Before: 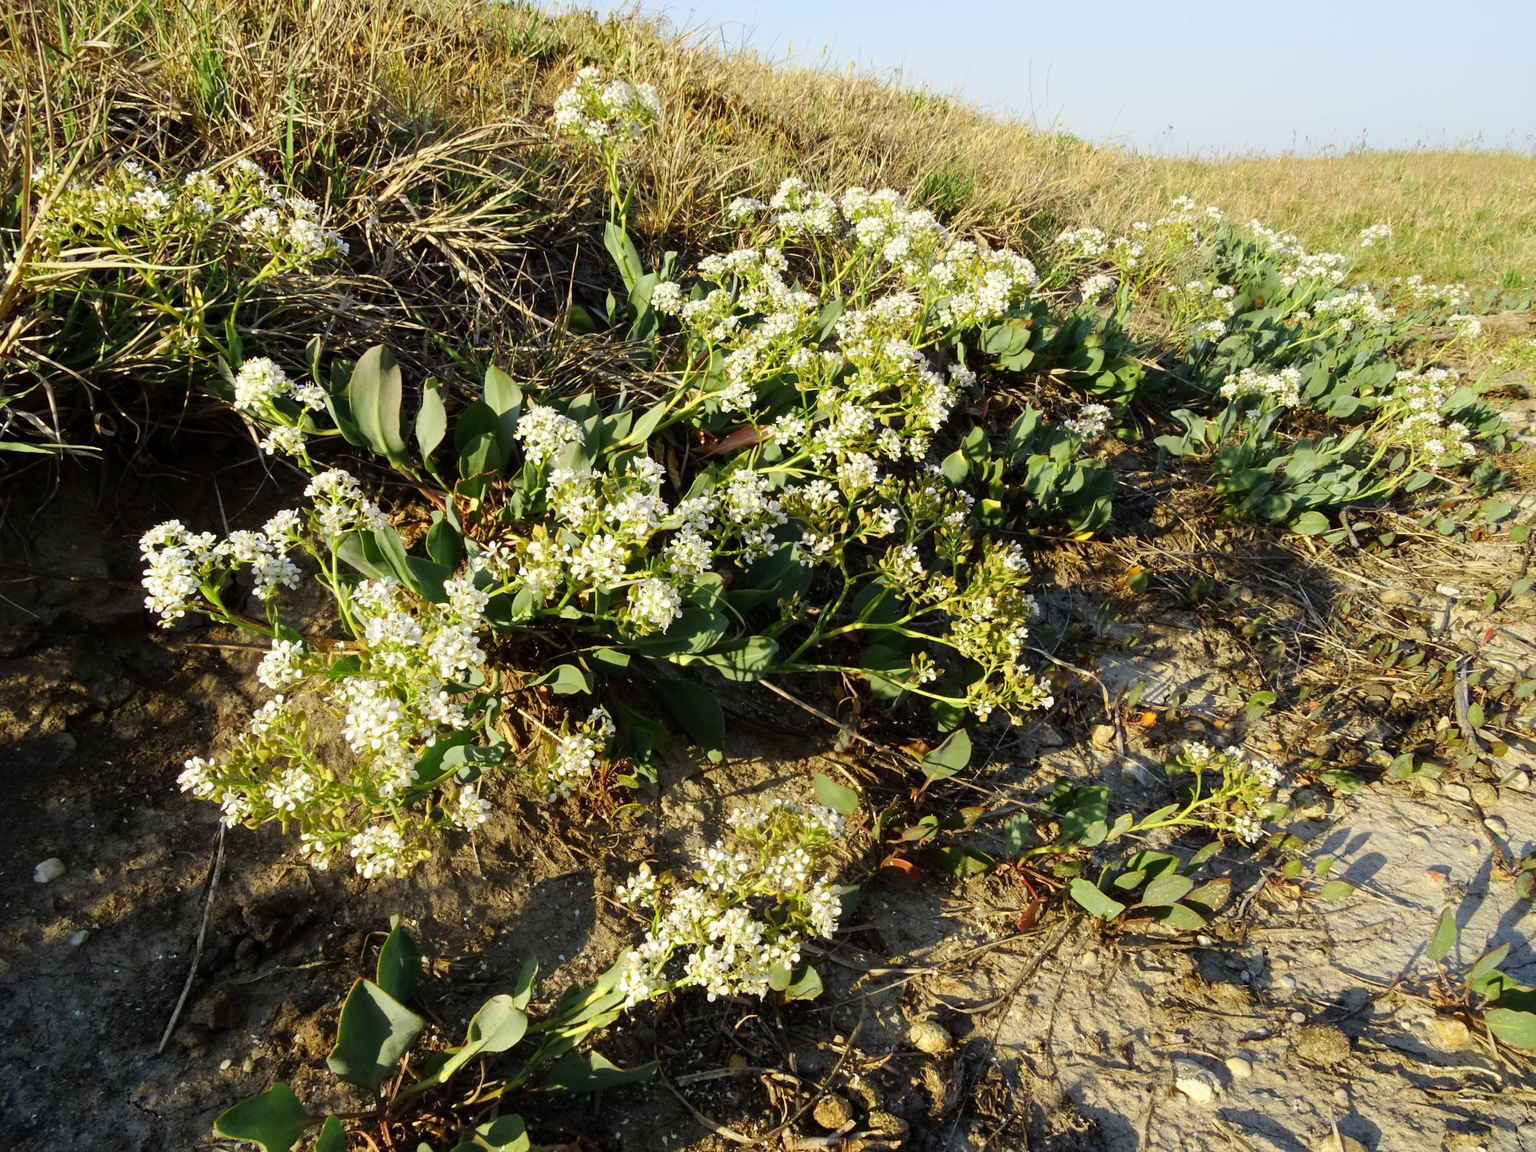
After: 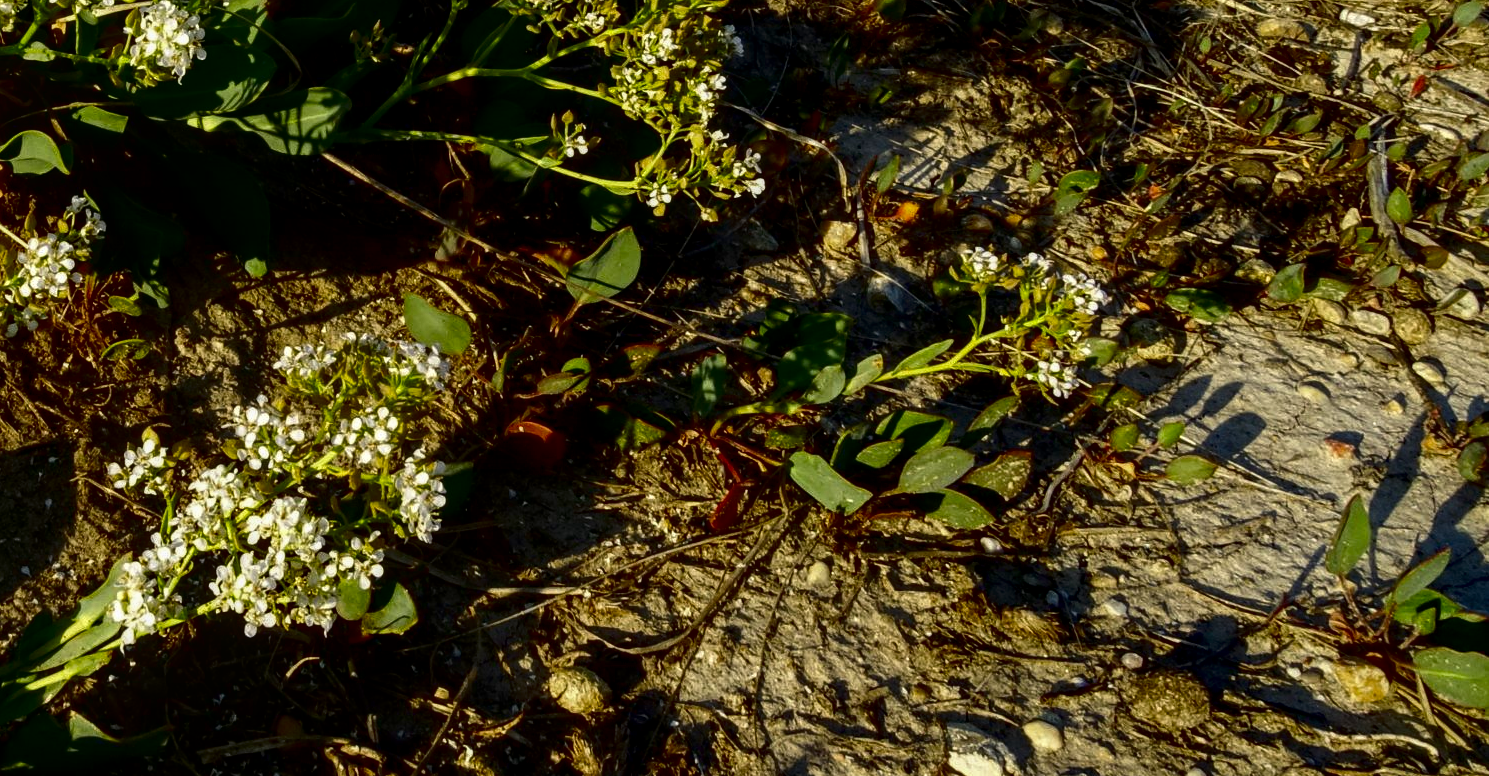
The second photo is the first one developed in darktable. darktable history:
local contrast: on, module defaults
contrast brightness saturation: contrast 0.09, brightness -0.59, saturation 0.17
crop and rotate: left 35.509%, top 50.238%, bottom 4.934%
